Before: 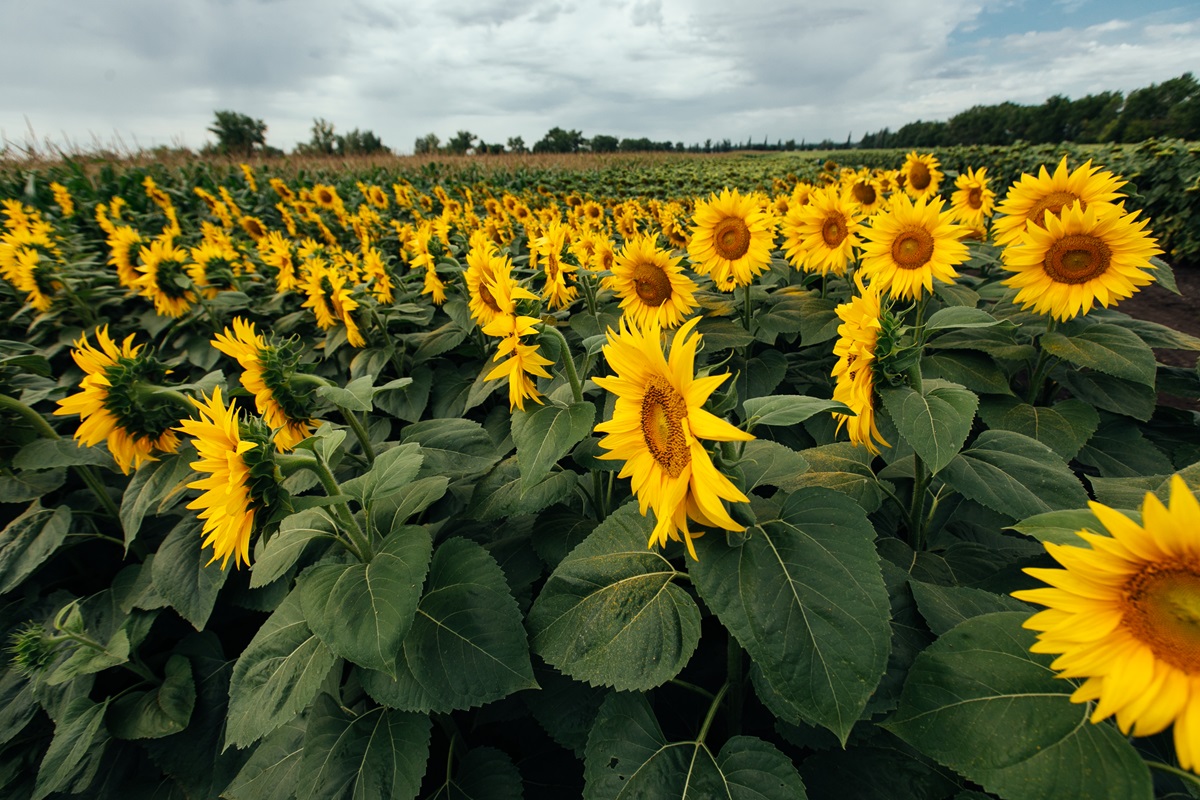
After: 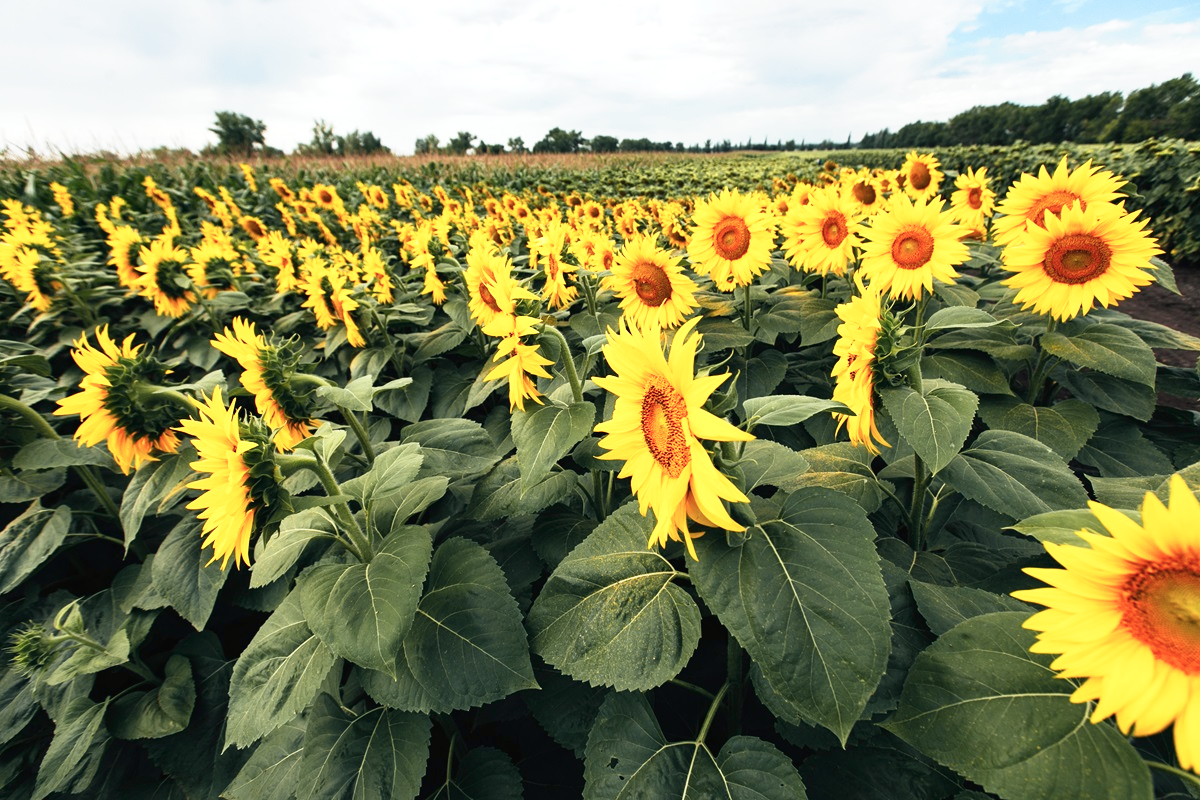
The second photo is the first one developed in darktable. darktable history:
tone curve: curves: ch0 [(0, 0.012) (0.056, 0.046) (0.218, 0.213) (0.606, 0.62) (0.82, 0.846) (1, 1)]; ch1 [(0, 0) (0.226, 0.261) (0.403, 0.437) (0.469, 0.472) (0.495, 0.499) (0.508, 0.503) (0.545, 0.555) (0.59, 0.598) (0.686, 0.728) (1, 1)]; ch2 [(0, 0) (0.269, 0.299) (0.459, 0.45) (0.498, 0.499) (0.523, 0.512) (0.568, 0.558) (0.634, 0.617) (0.698, 0.677) (0.806, 0.769) (1, 1)], color space Lab, independent channels, preserve colors none
base curve: curves: ch0 [(0, 0) (0.579, 0.807) (1, 1)], preserve colors none
exposure: black level correction 0, exposure 0.5 EV, compensate highlight preservation false
